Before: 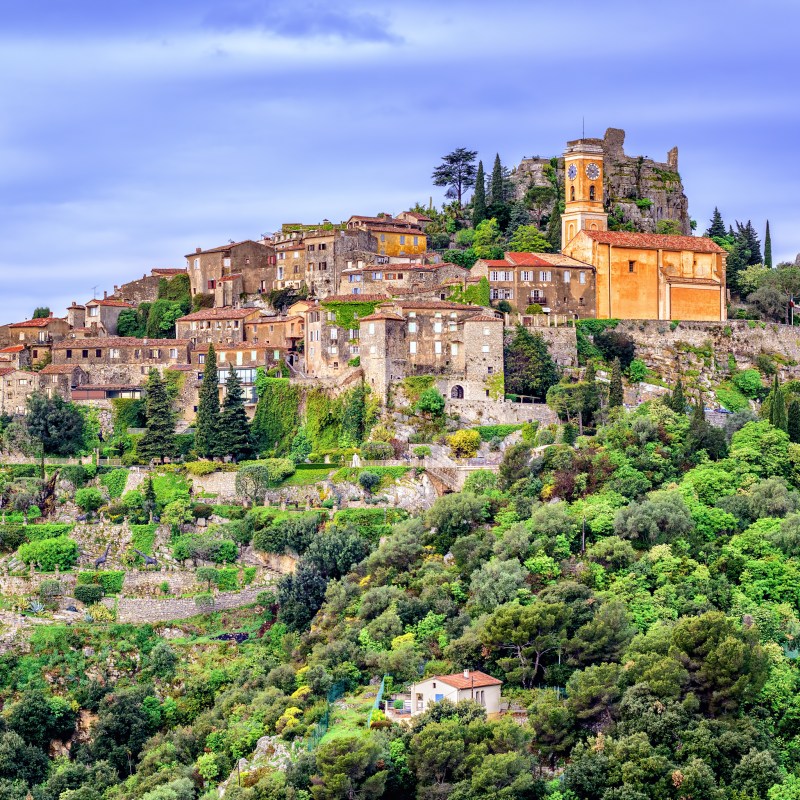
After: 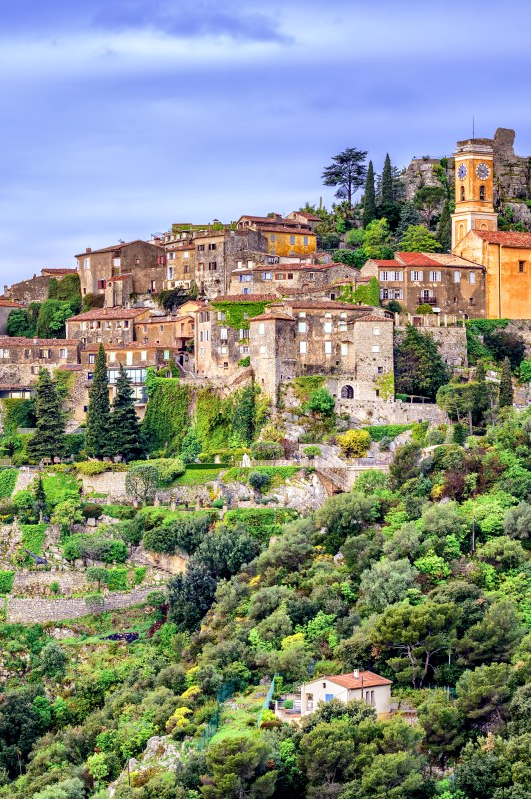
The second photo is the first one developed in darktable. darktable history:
crop and rotate: left 13.797%, right 19.709%
local contrast: mode bilateral grid, contrast 19, coarseness 49, detail 119%, midtone range 0.2
